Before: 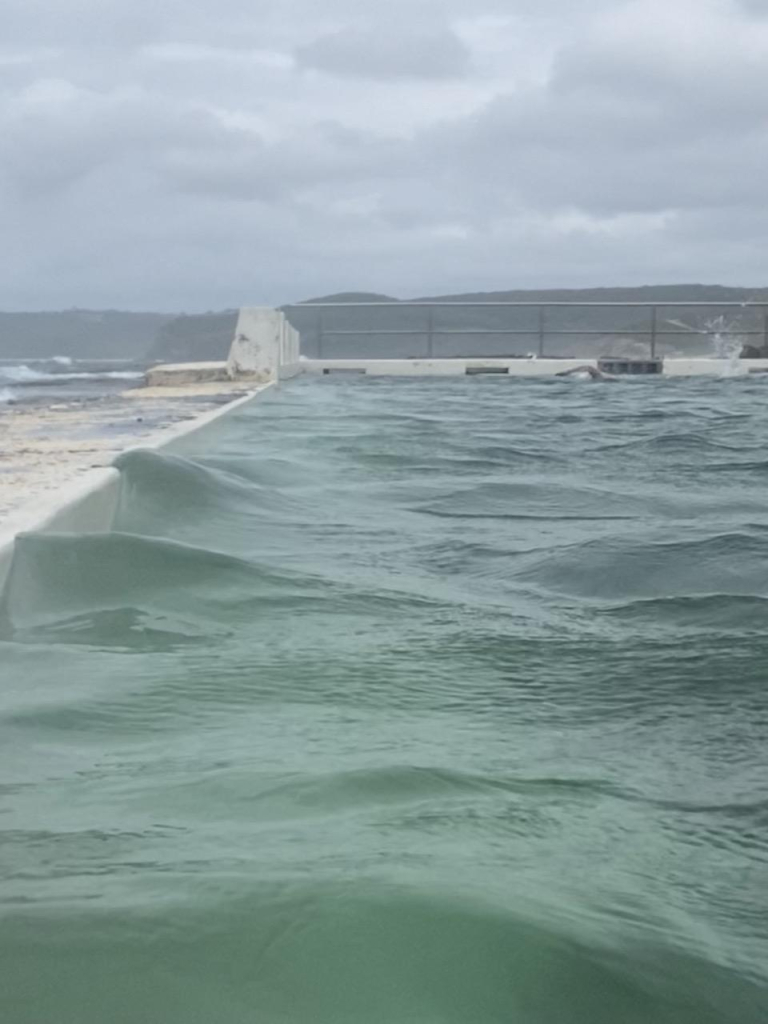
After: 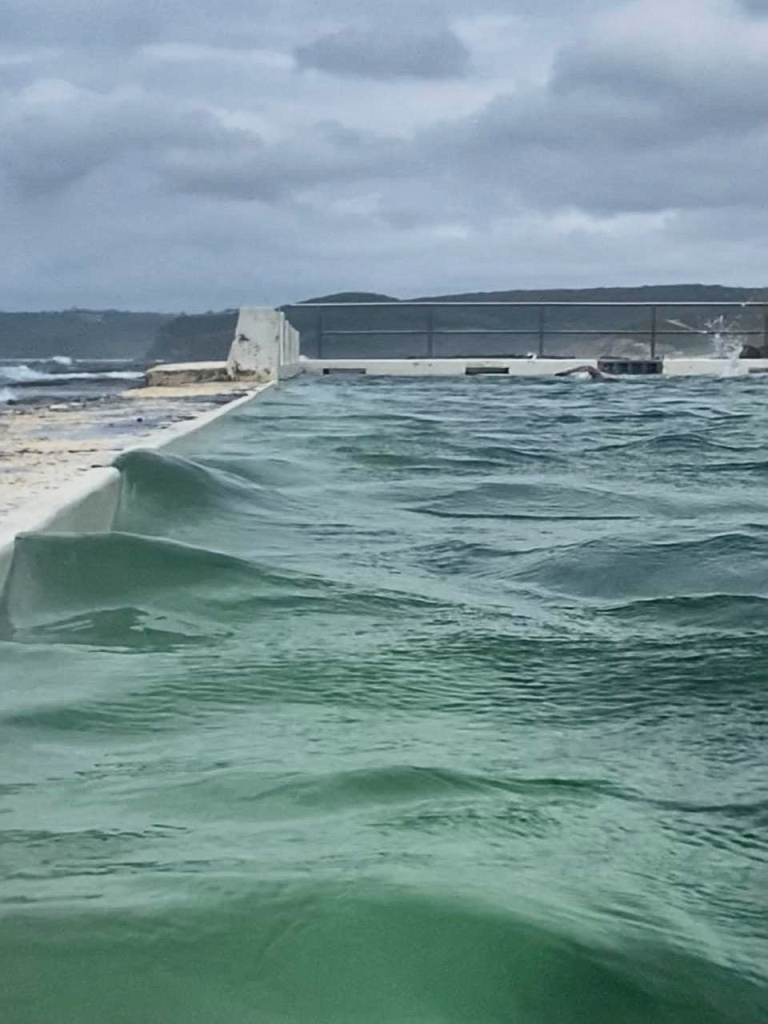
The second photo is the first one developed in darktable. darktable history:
contrast brightness saturation: contrast 0.167, saturation 0.316
sharpen: on, module defaults
shadows and highlights: white point adjustment -3.69, highlights -63.74, highlights color adjustment 49.55%, soften with gaussian
color balance rgb: linear chroma grading › shadows -7.385%, linear chroma grading › highlights -6.446%, linear chroma grading › global chroma -10.389%, linear chroma grading › mid-tones -8.181%, perceptual saturation grading › global saturation 34.987%, perceptual saturation grading › highlights -29.889%, perceptual saturation grading › shadows 34.763%, global vibrance 20%
filmic rgb: black relative exposure -8.72 EV, white relative exposure 2.7 EV, target black luminance 0%, target white luminance 99.887%, hardness 6.26, latitude 74.94%, contrast 1.318, highlights saturation mix -6.43%
